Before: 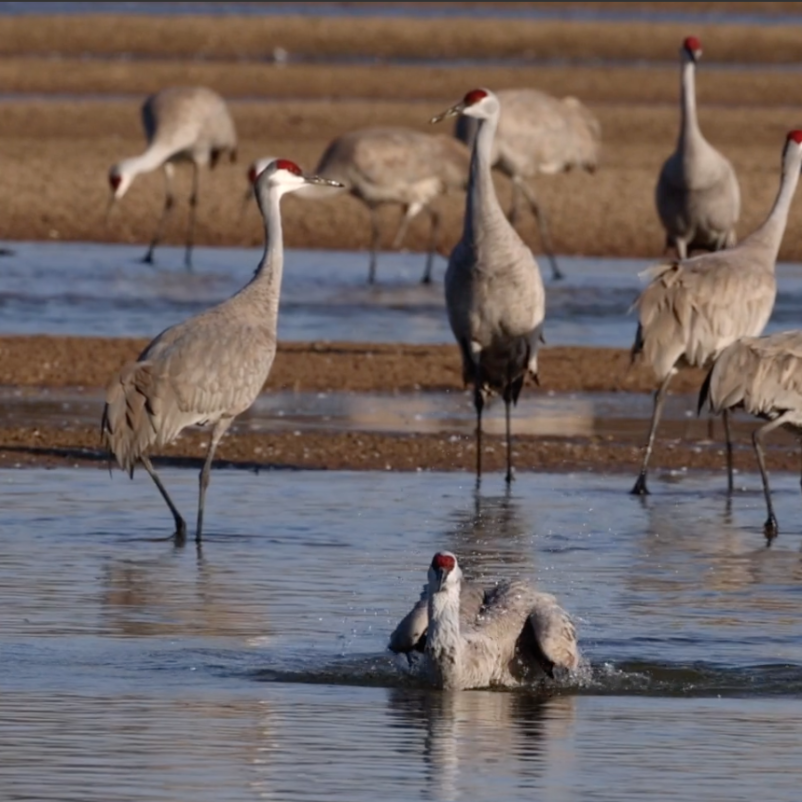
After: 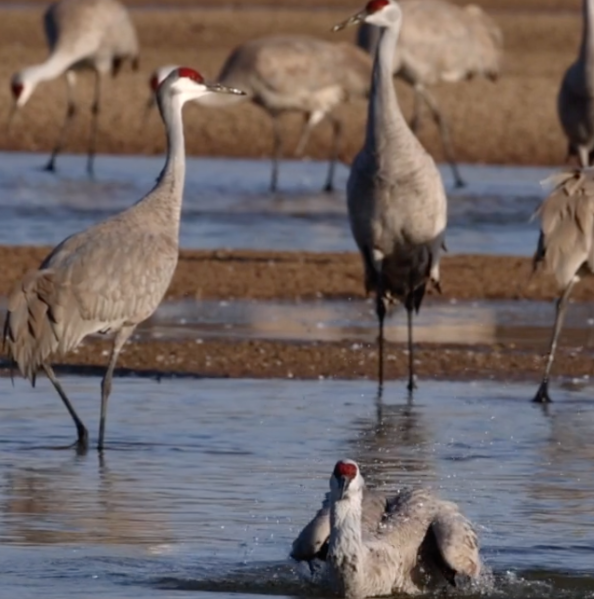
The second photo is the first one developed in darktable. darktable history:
crop and rotate: left 12.231%, top 11.482%, right 13.683%, bottom 13.829%
